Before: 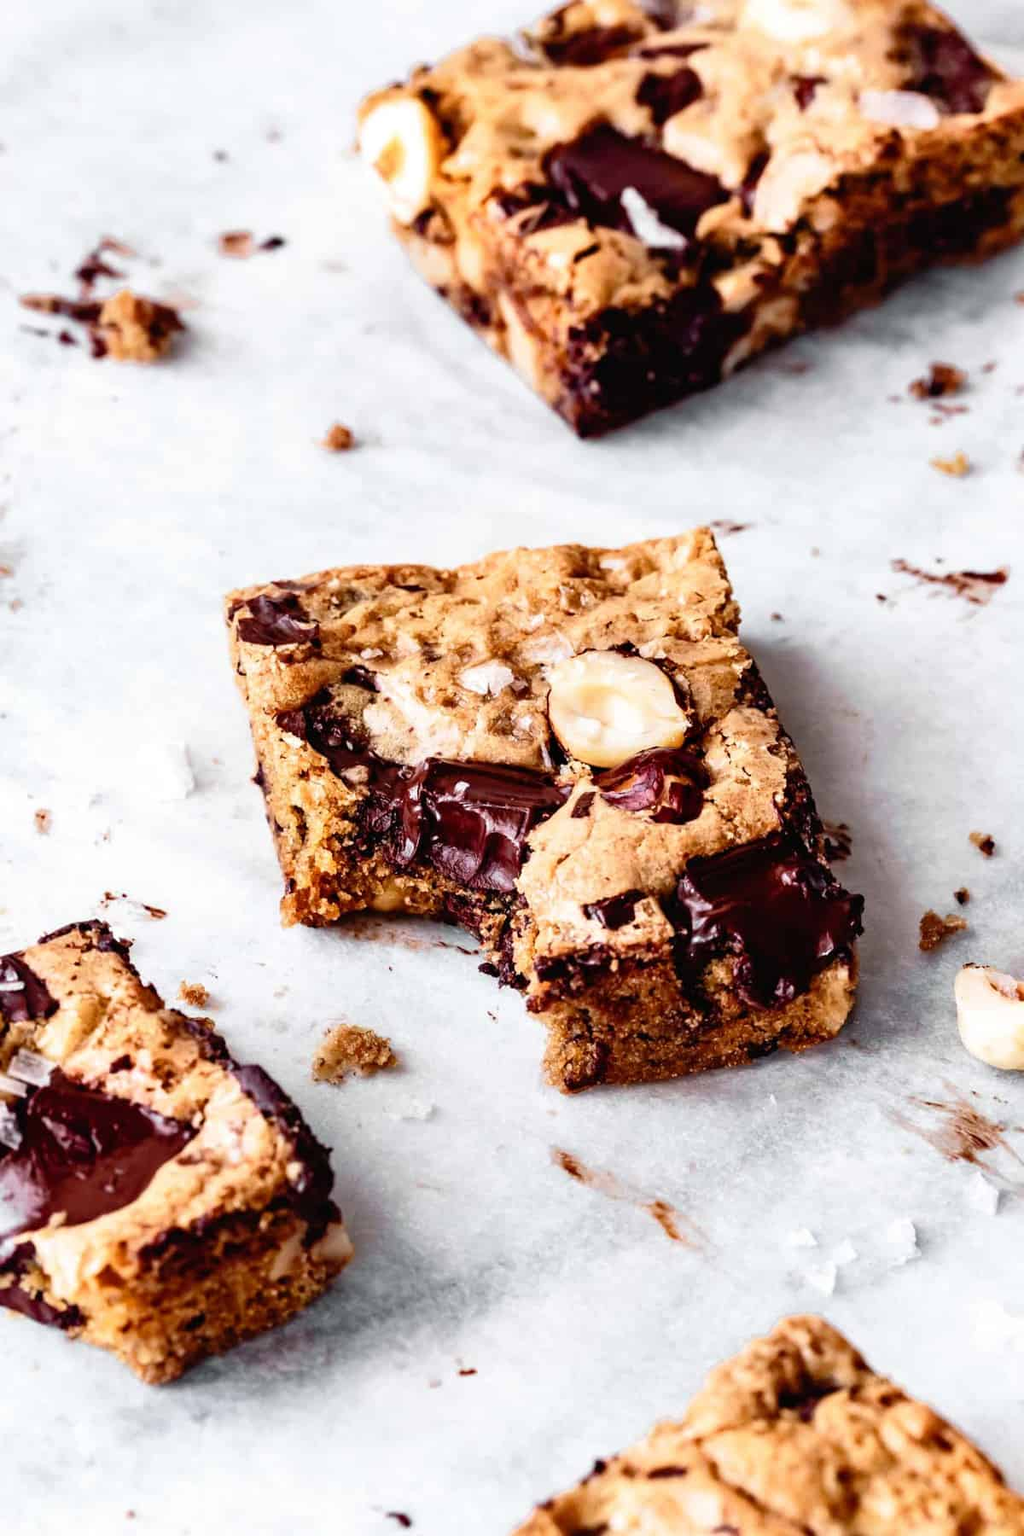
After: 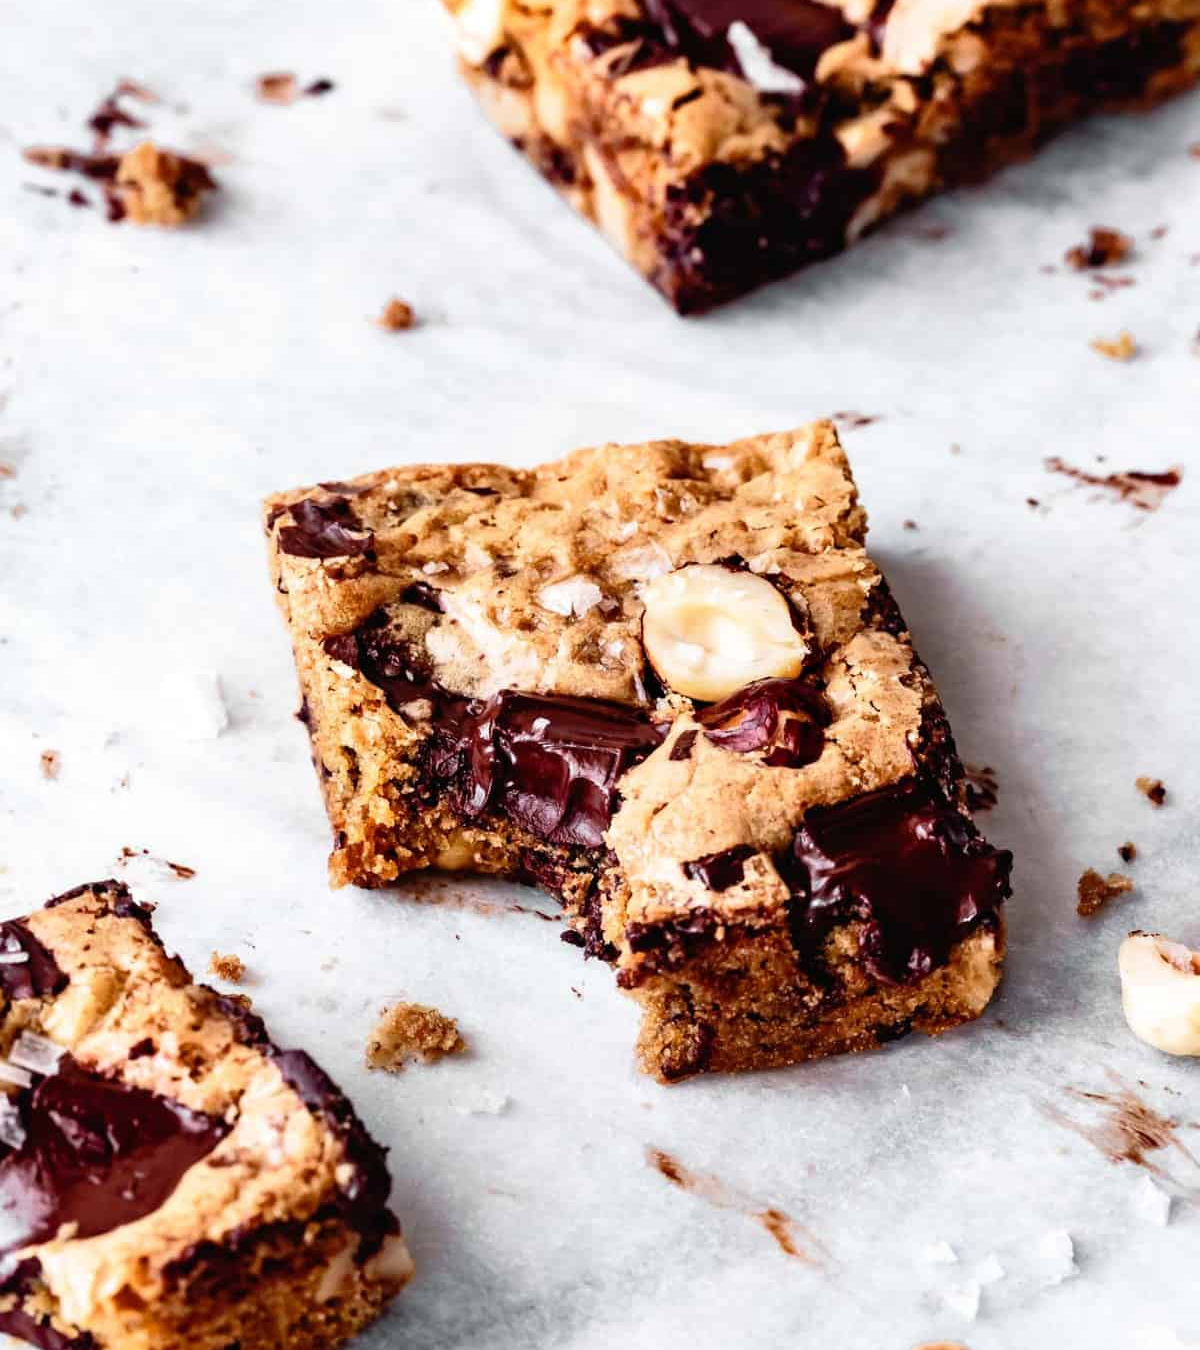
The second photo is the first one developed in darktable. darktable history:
crop: top 11.053%, bottom 13.896%
